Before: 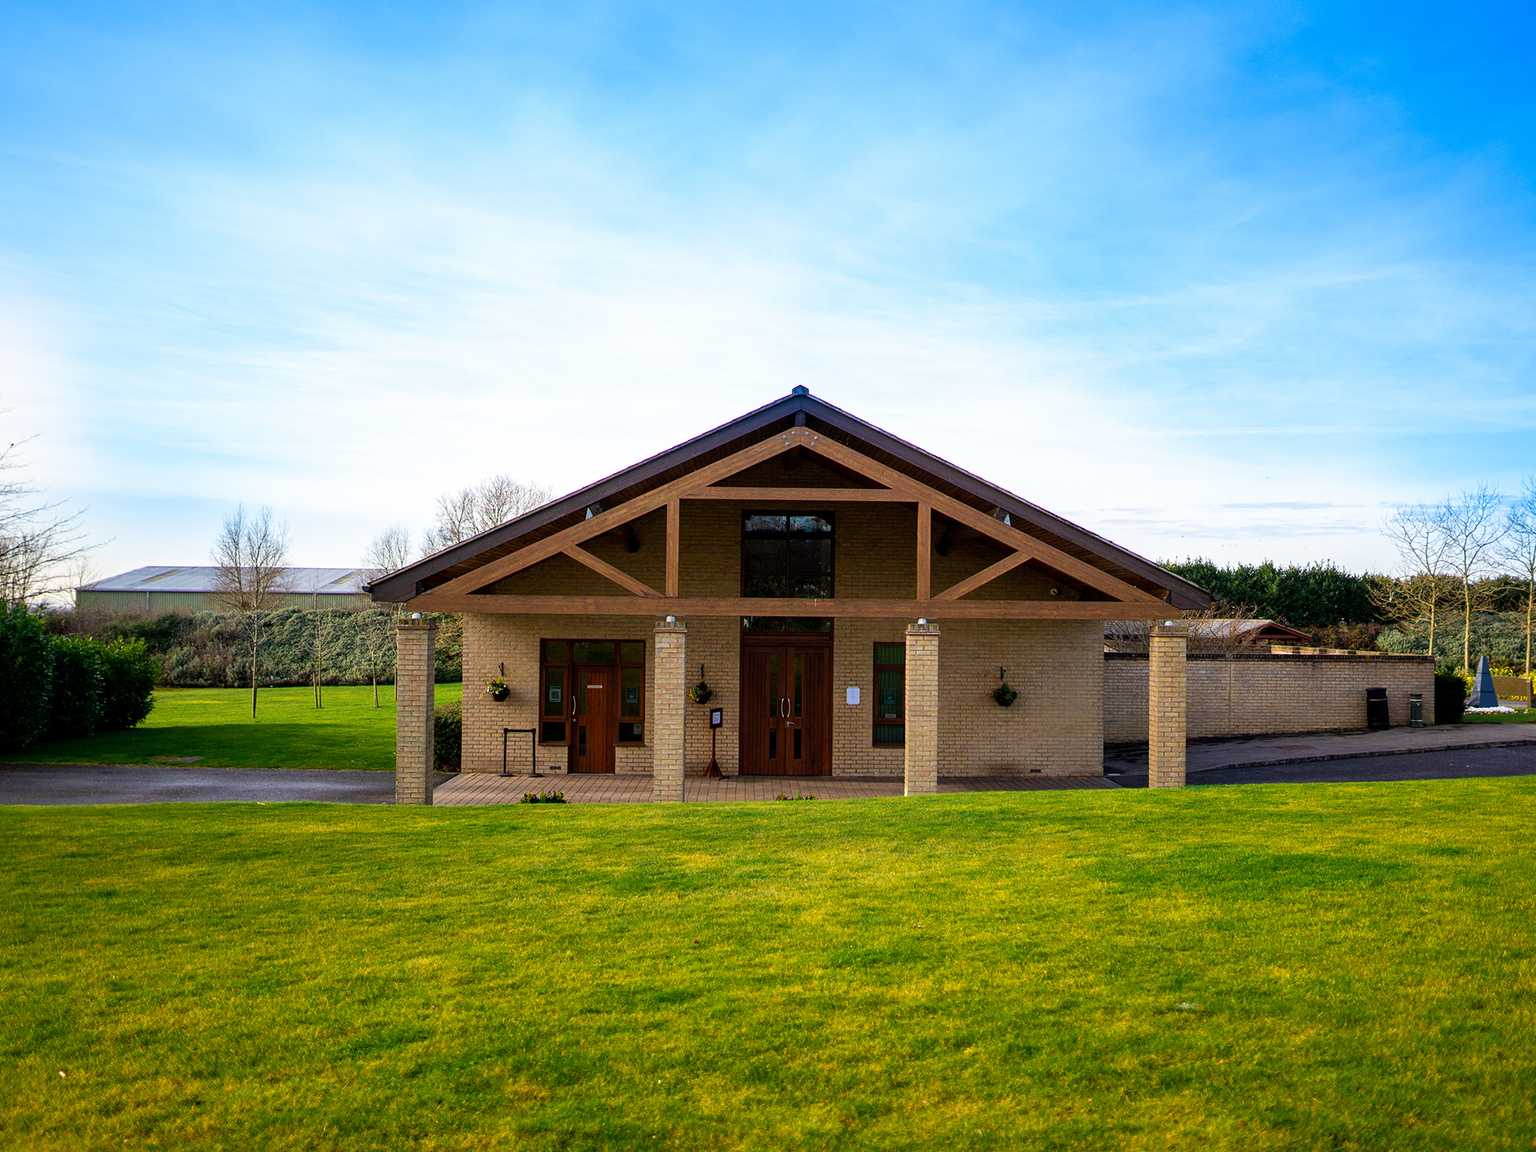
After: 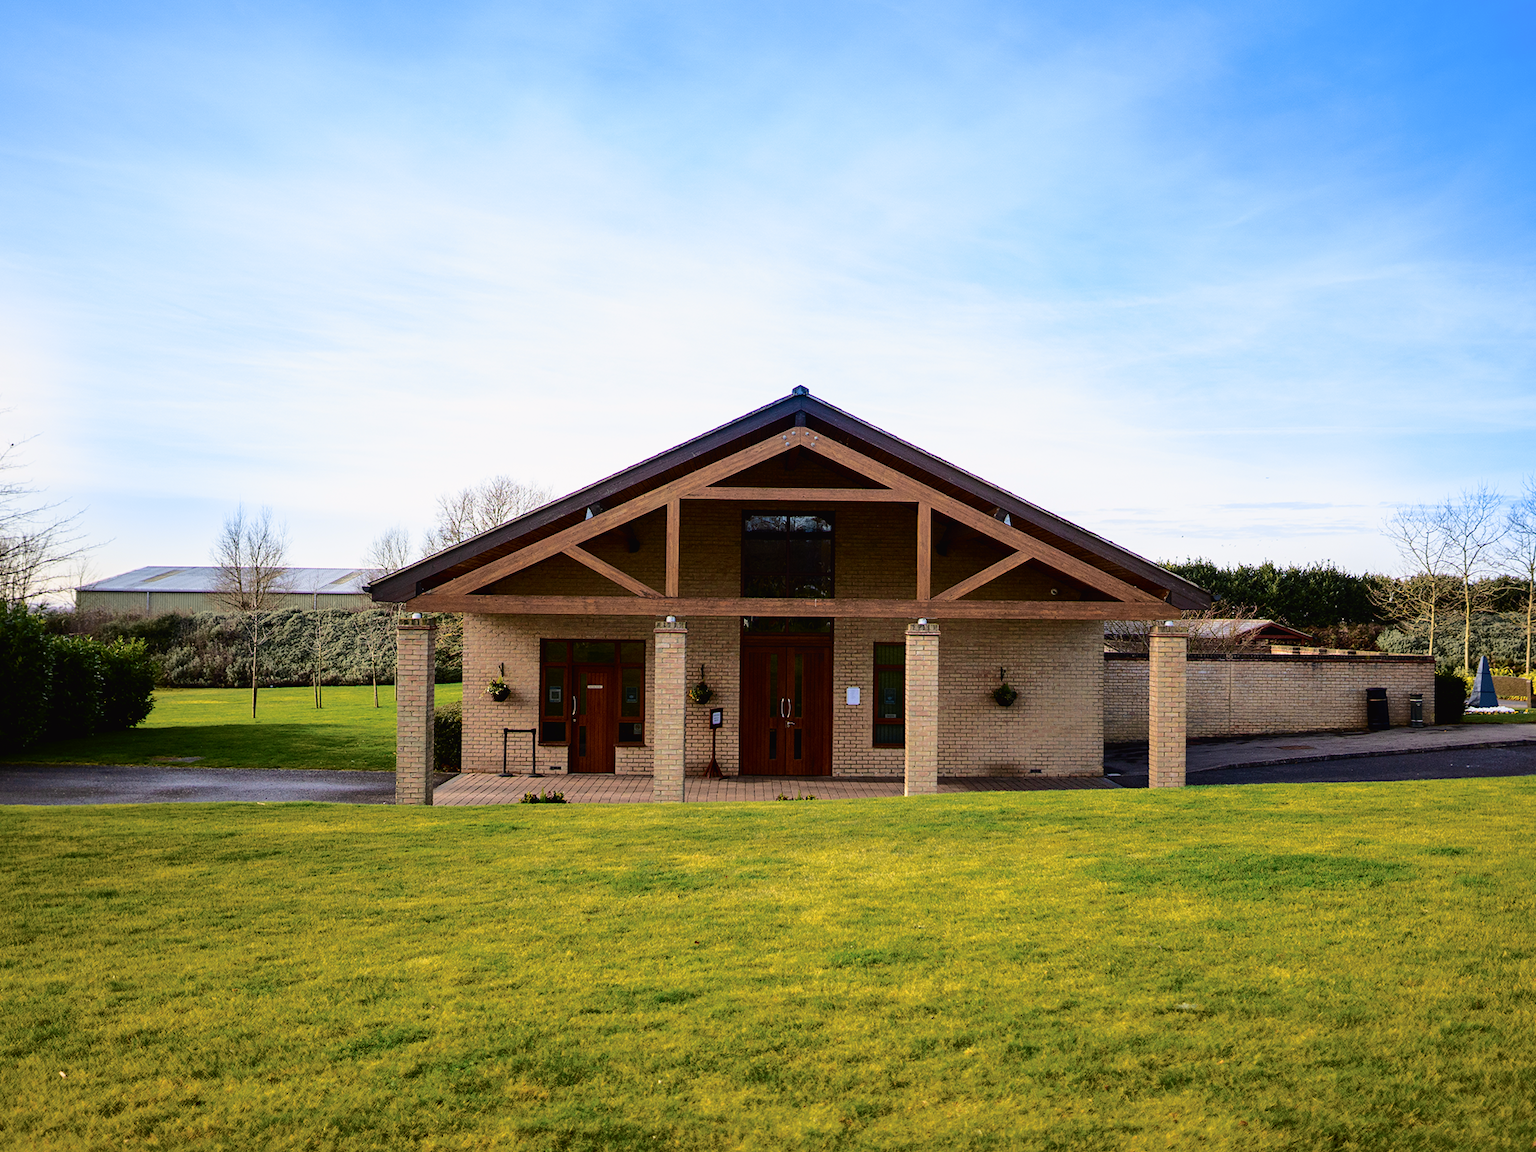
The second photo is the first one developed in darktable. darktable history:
tone curve: curves: ch0 [(0.003, 0.015) (0.104, 0.07) (0.239, 0.201) (0.327, 0.317) (0.401, 0.443) (0.495, 0.55) (0.65, 0.68) (0.832, 0.858) (1, 0.977)]; ch1 [(0, 0) (0.161, 0.092) (0.35, 0.33) (0.379, 0.401) (0.447, 0.476) (0.495, 0.499) (0.515, 0.518) (0.55, 0.557) (0.621, 0.615) (0.718, 0.734) (1, 1)]; ch2 [(0, 0) (0.359, 0.372) (0.437, 0.437) (0.502, 0.501) (0.534, 0.537) (0.599, 0.586) (1, 1)], color space Lab, independent channels, preserve colors none
